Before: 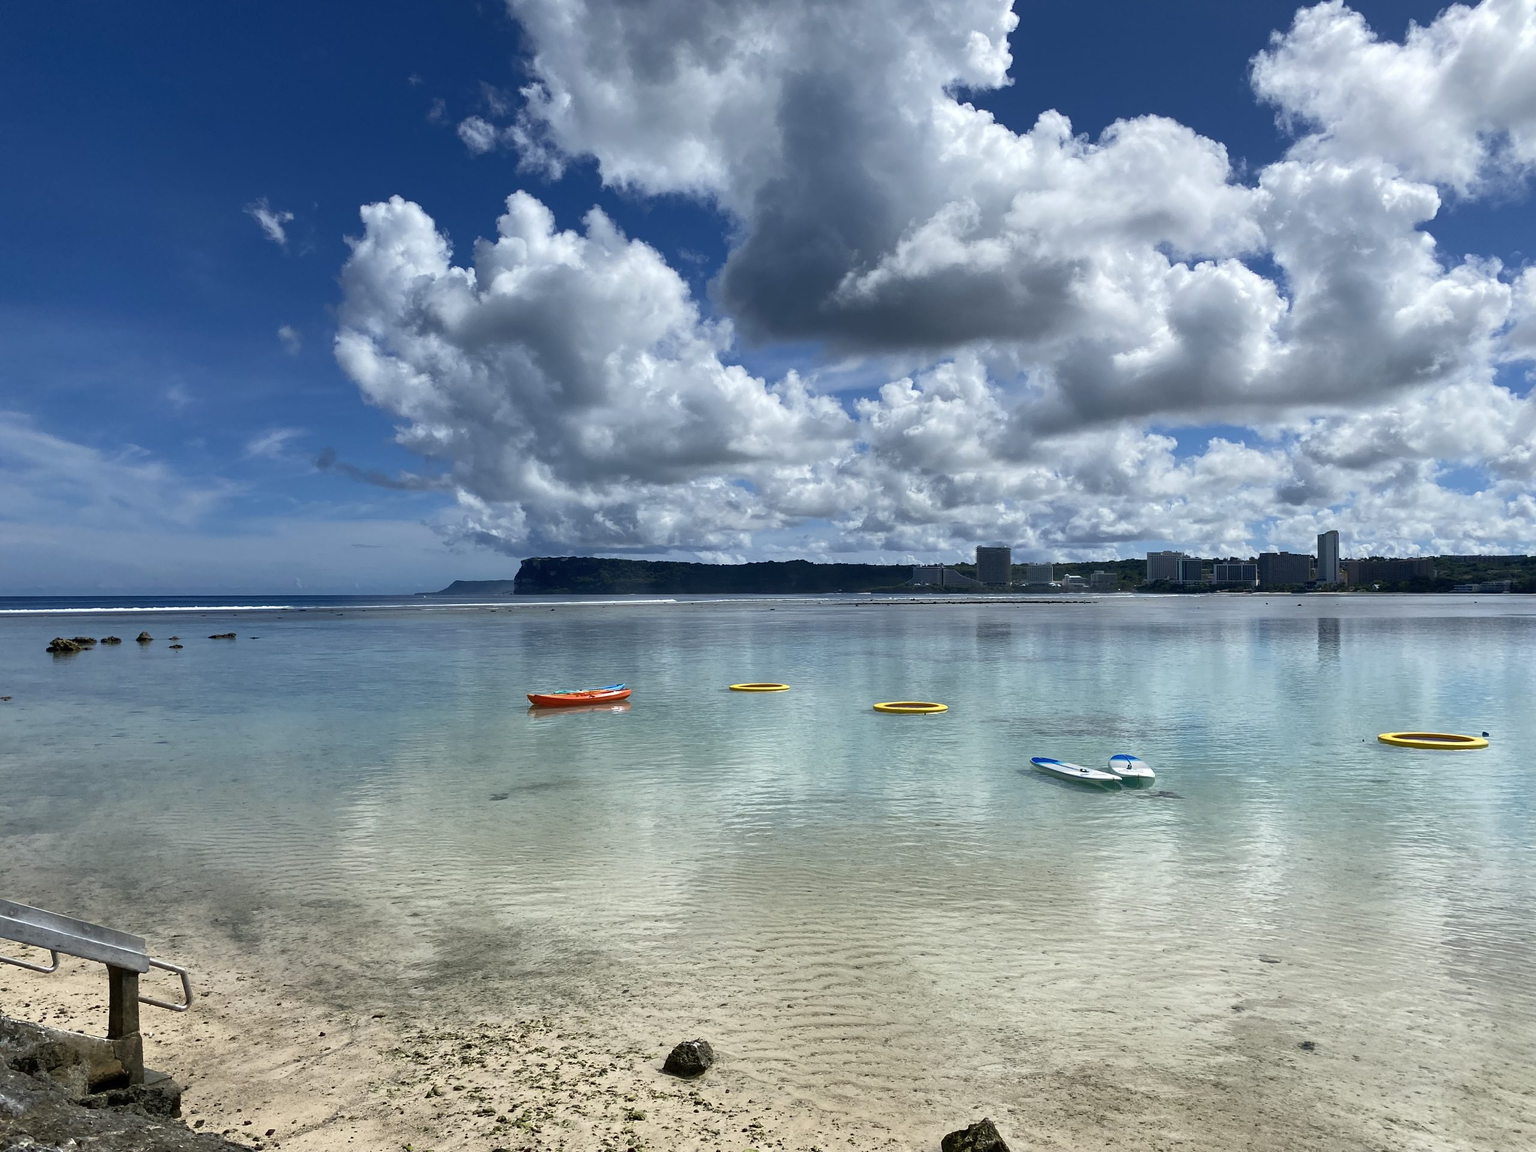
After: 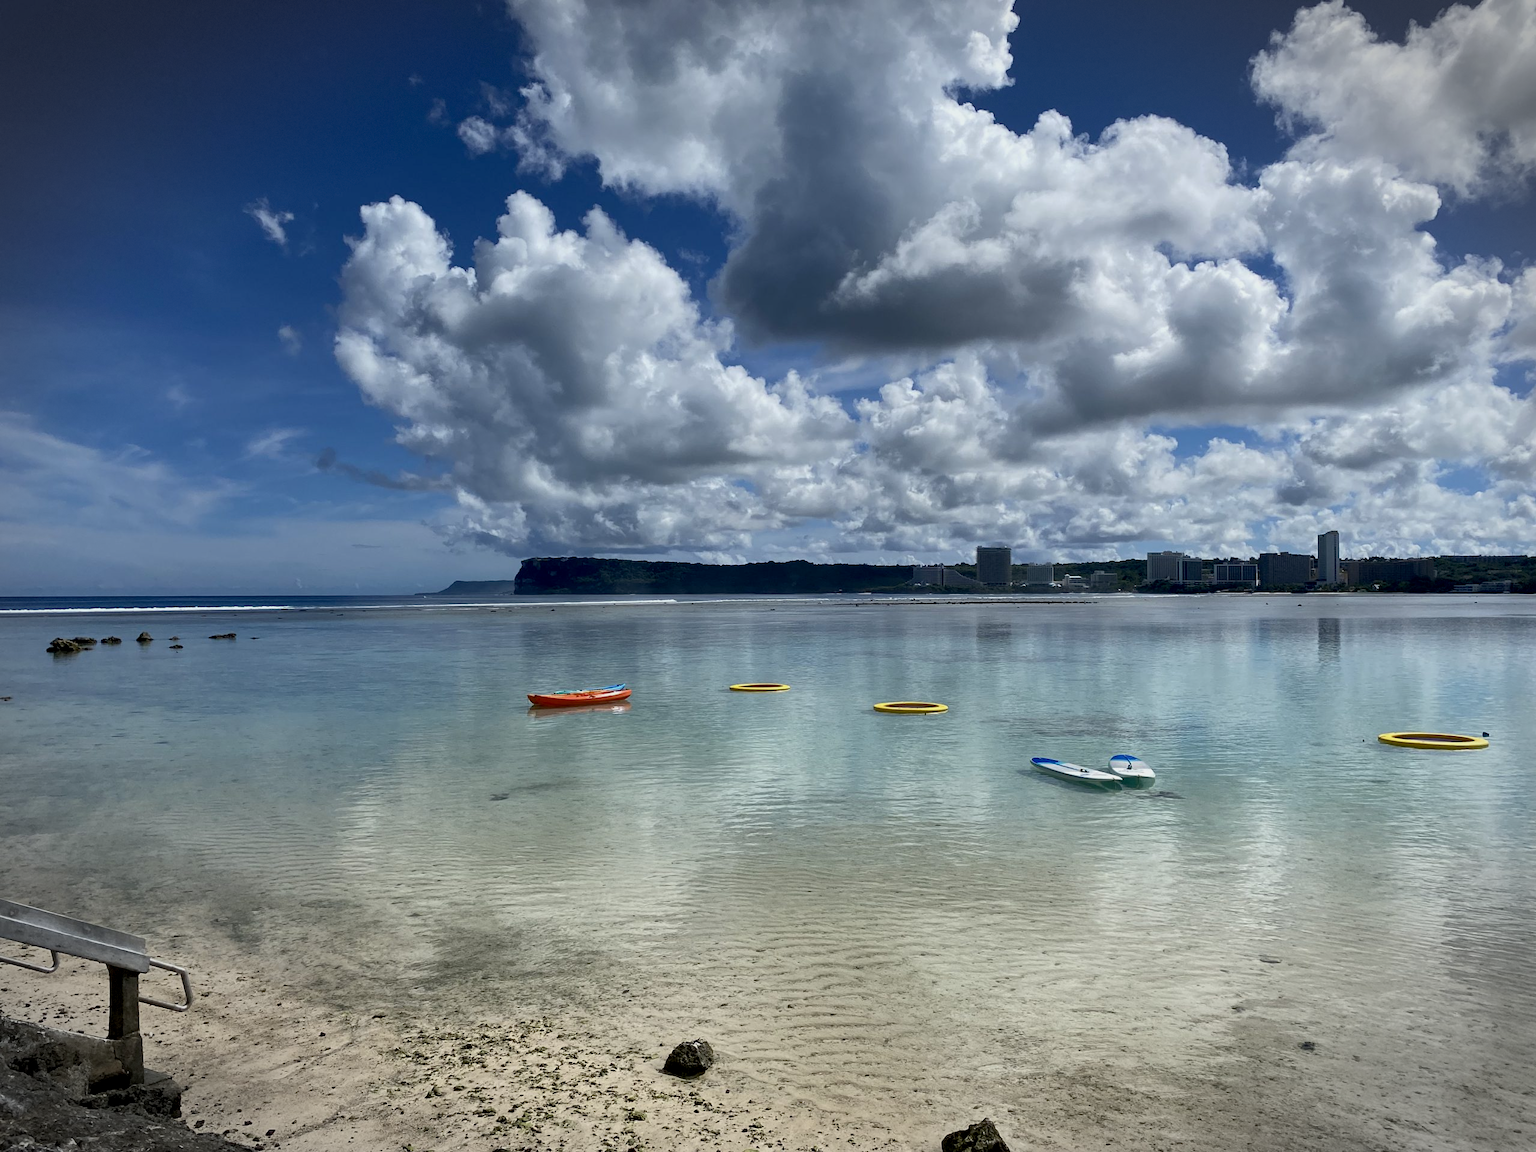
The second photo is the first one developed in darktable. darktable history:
exposure: black level correction 0.006, exposure -0.225 EV, compensate highlight preservation false
vignetting: fall-off start 86.66%, automatic ratio true, dithering 8-bit output
